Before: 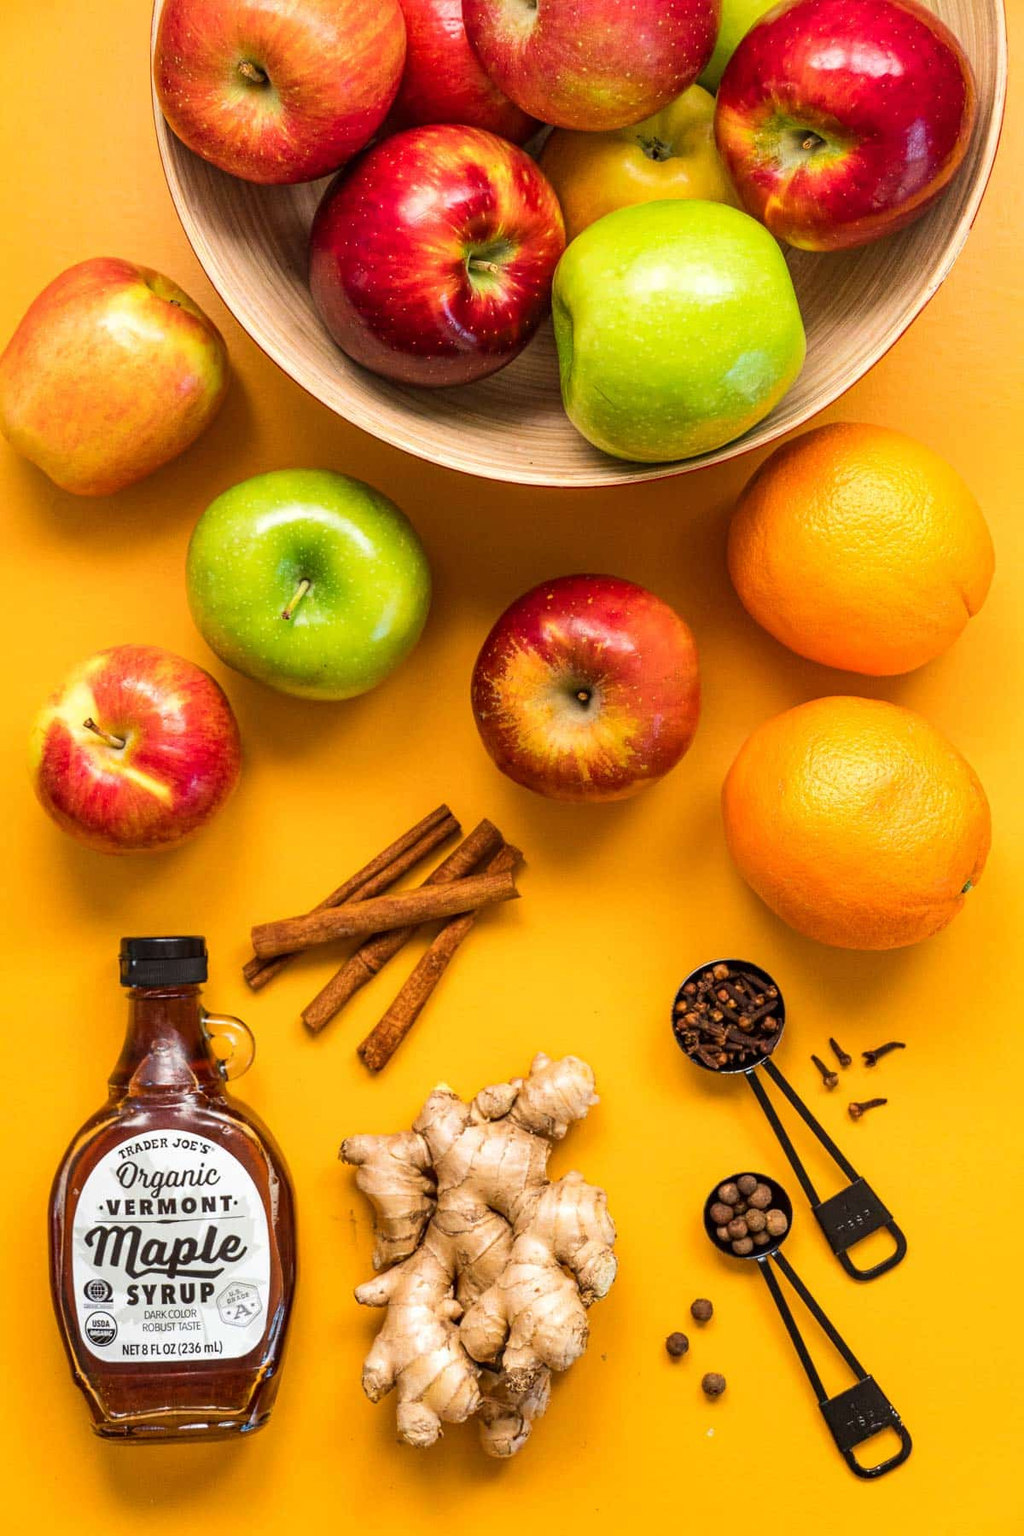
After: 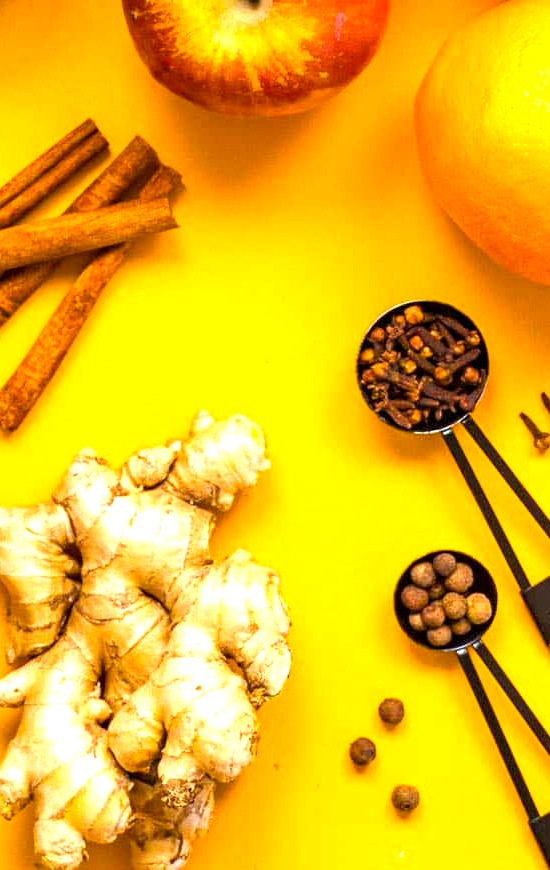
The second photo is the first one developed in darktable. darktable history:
color balance rgb: perceptual saturation grading › global saturation 20%, global vibrance 20%
crop: left 35.976%, top 45.819%, right 18.162%, bottom 5.807%
exposure: black level correction 0.001, exposure 0.955 EV, compensate exposure bias true, compensate highlight preservation false
